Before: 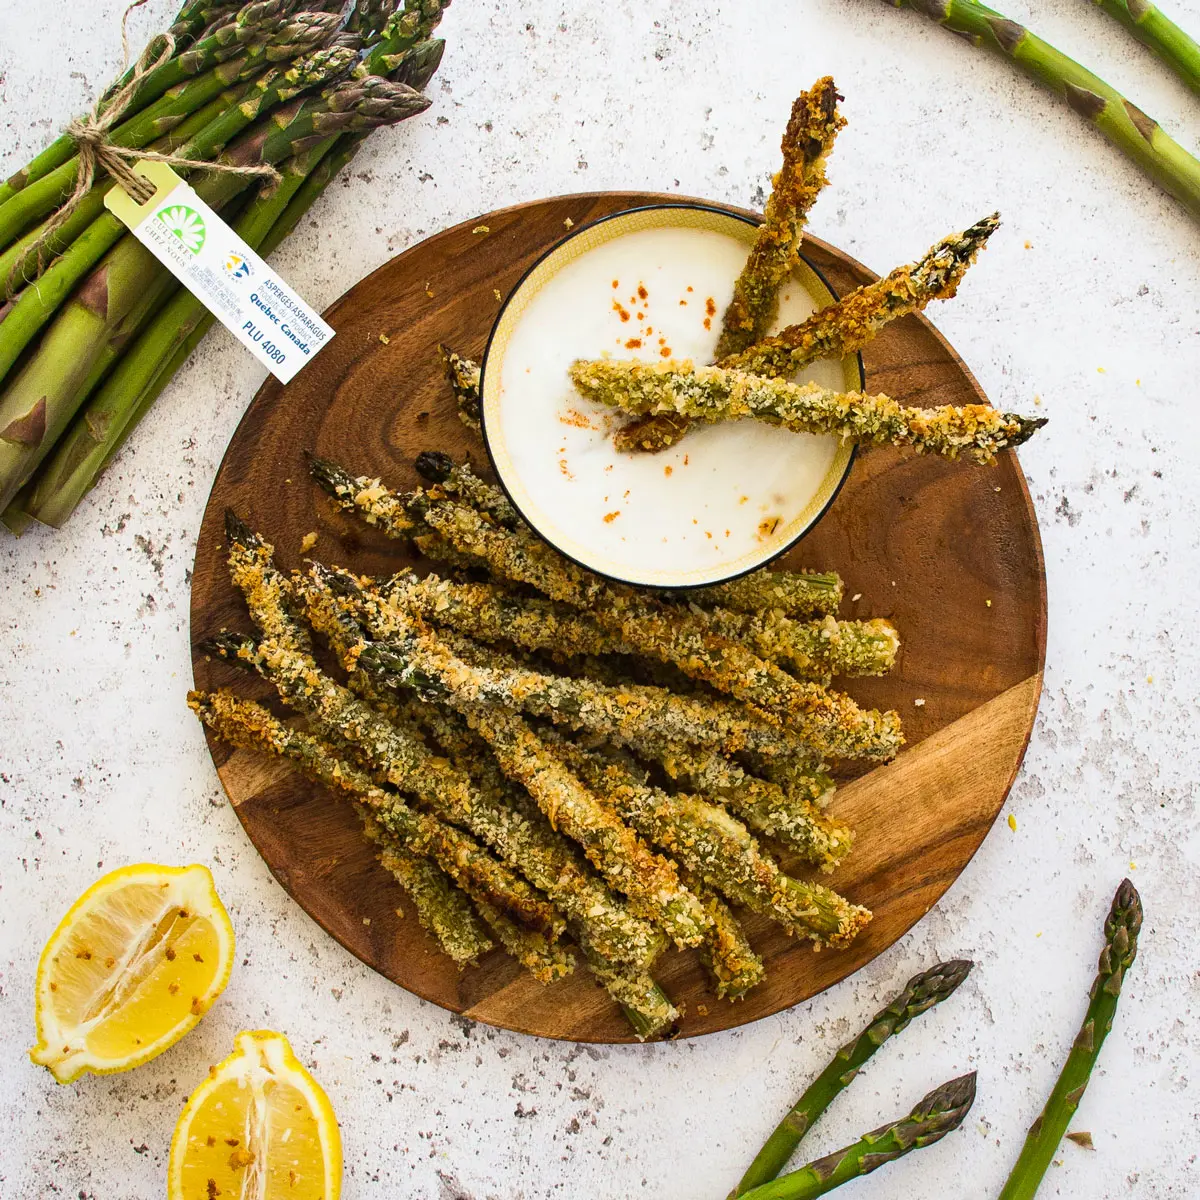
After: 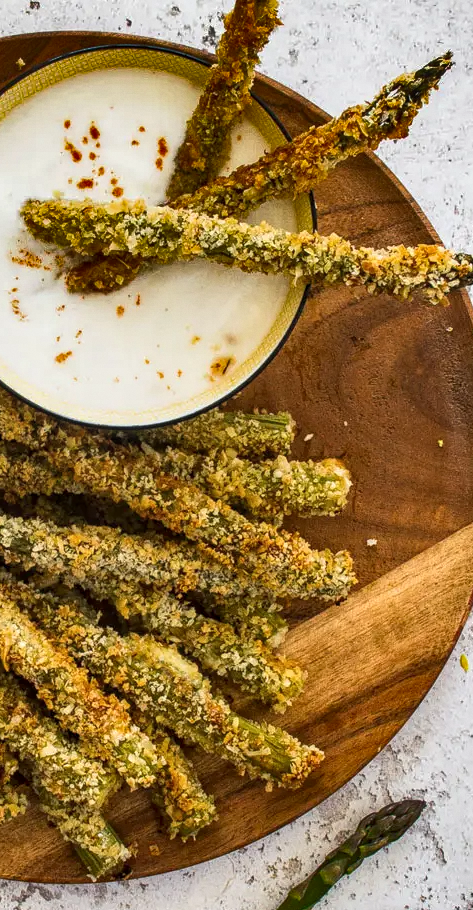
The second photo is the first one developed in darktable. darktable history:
local contrast: on, module defaults
crop: left 45.721%, top 13.393%, right 14.118%, bottom 10.01%
shadows and highlights: white point adjustment 0.1, highlights -70, soften with gaussian
grain: coarseness 0.09 ISO, strength 10%
